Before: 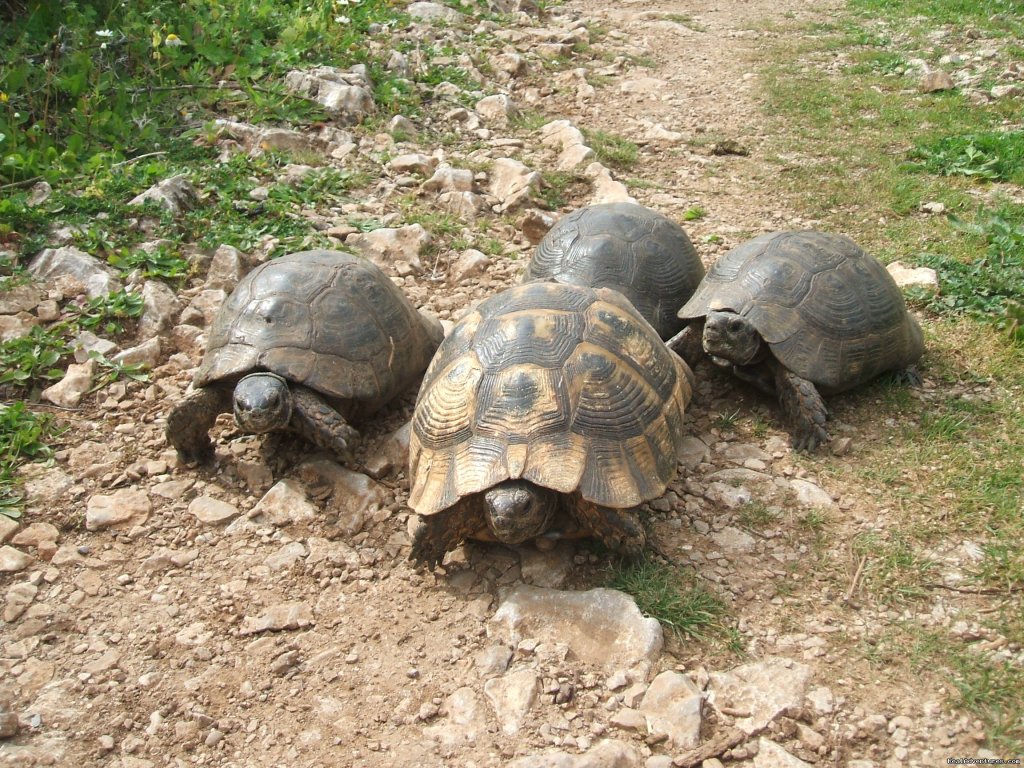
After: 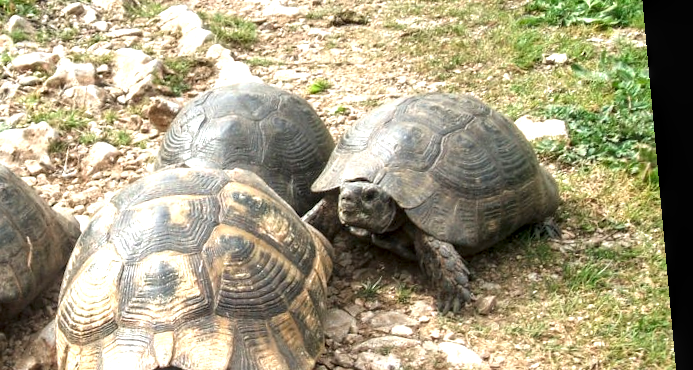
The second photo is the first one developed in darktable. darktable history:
local contrast: detail 150%
exposure: black level correction 0, exposure 0.7 EV, compensate exposure bias true, compensate highlight preservation false
crop: left 36.005%, top 18.293%, right 0.31%, bottom 38.444%
rotate and perspective: rotation -5.2°, automatic cropping off
